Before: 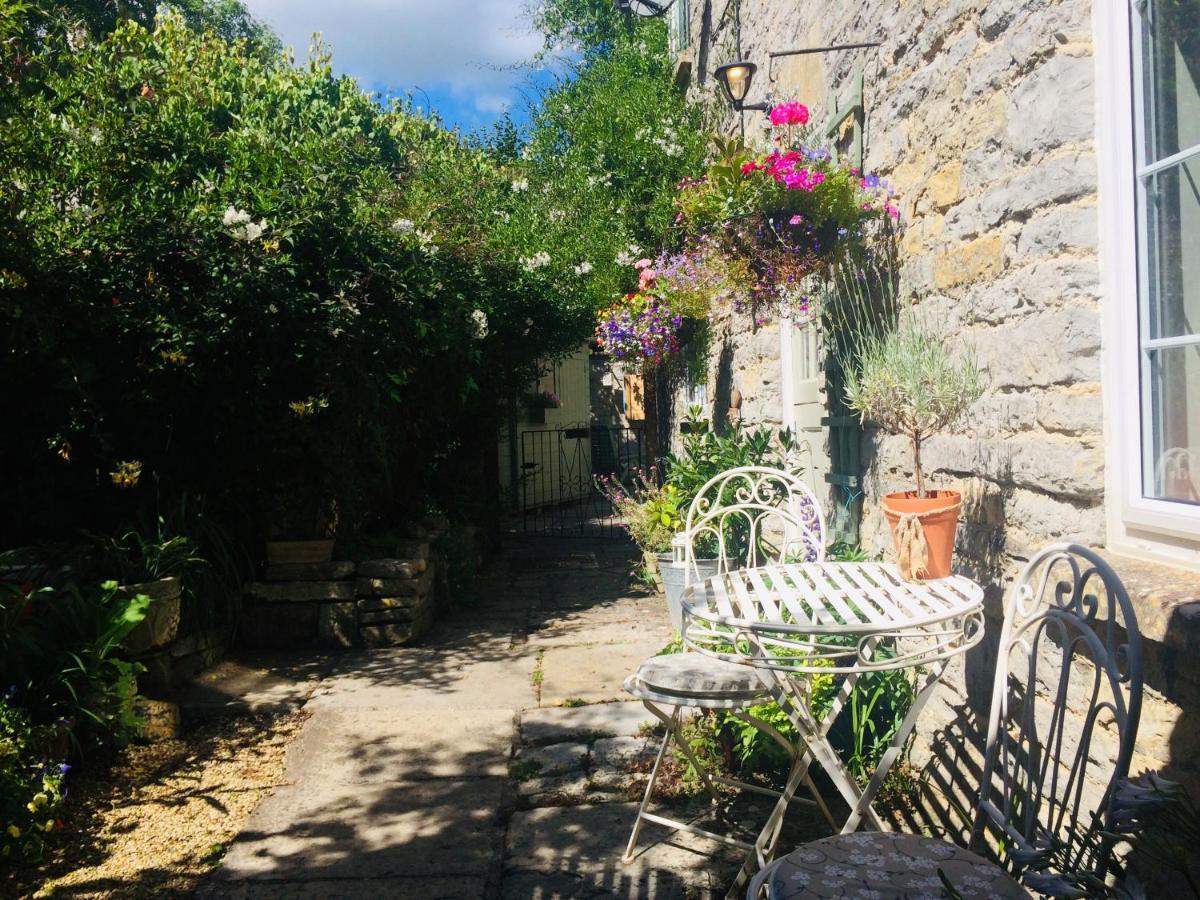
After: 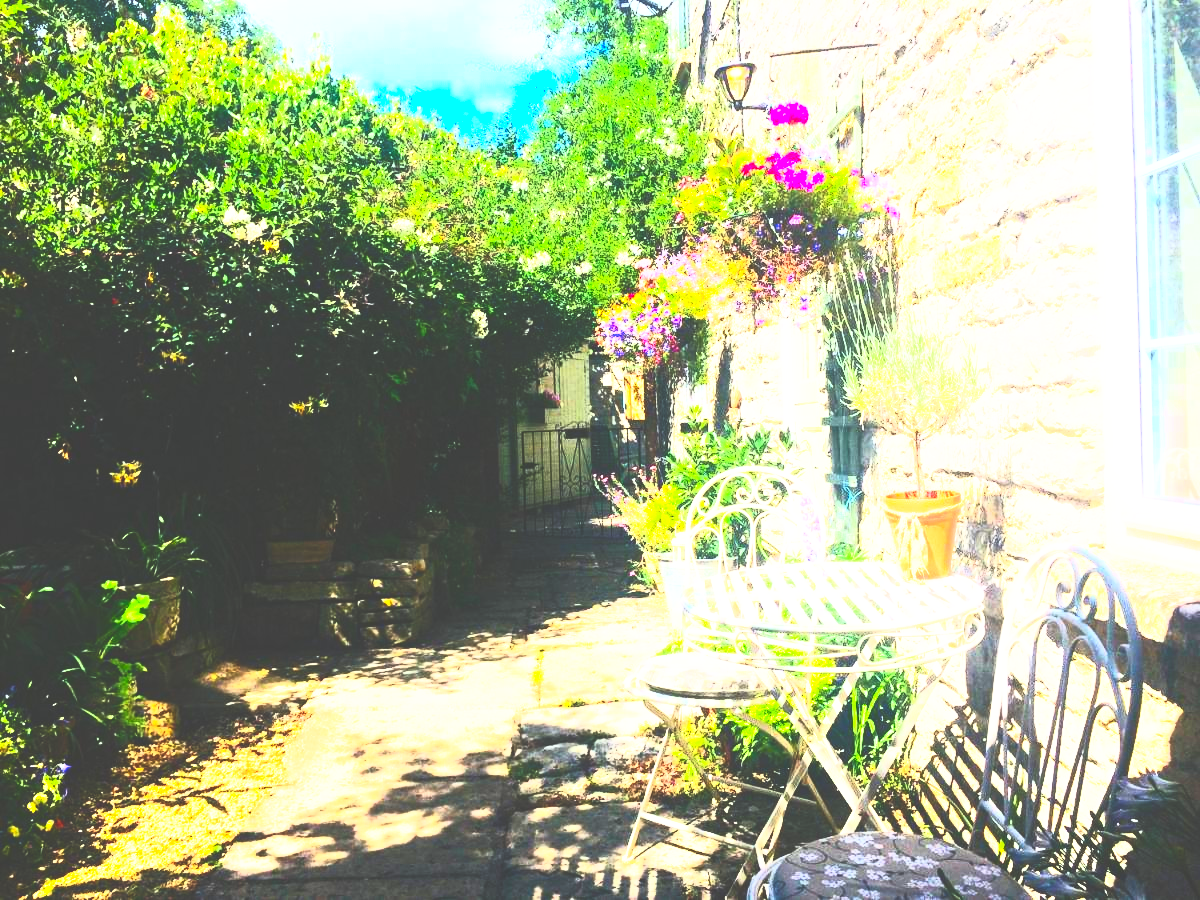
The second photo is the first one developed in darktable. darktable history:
exposure: black level correction -0.015, exposure -0.134 EV, compensate highlight preservation false
base curve: curves: ch0 [(0, 0) (0.495, 0.917) (1, 1)], preserve colors none
contrast brightness saturation: contrast 0.986, brightness 0.988, saturation 0.987
